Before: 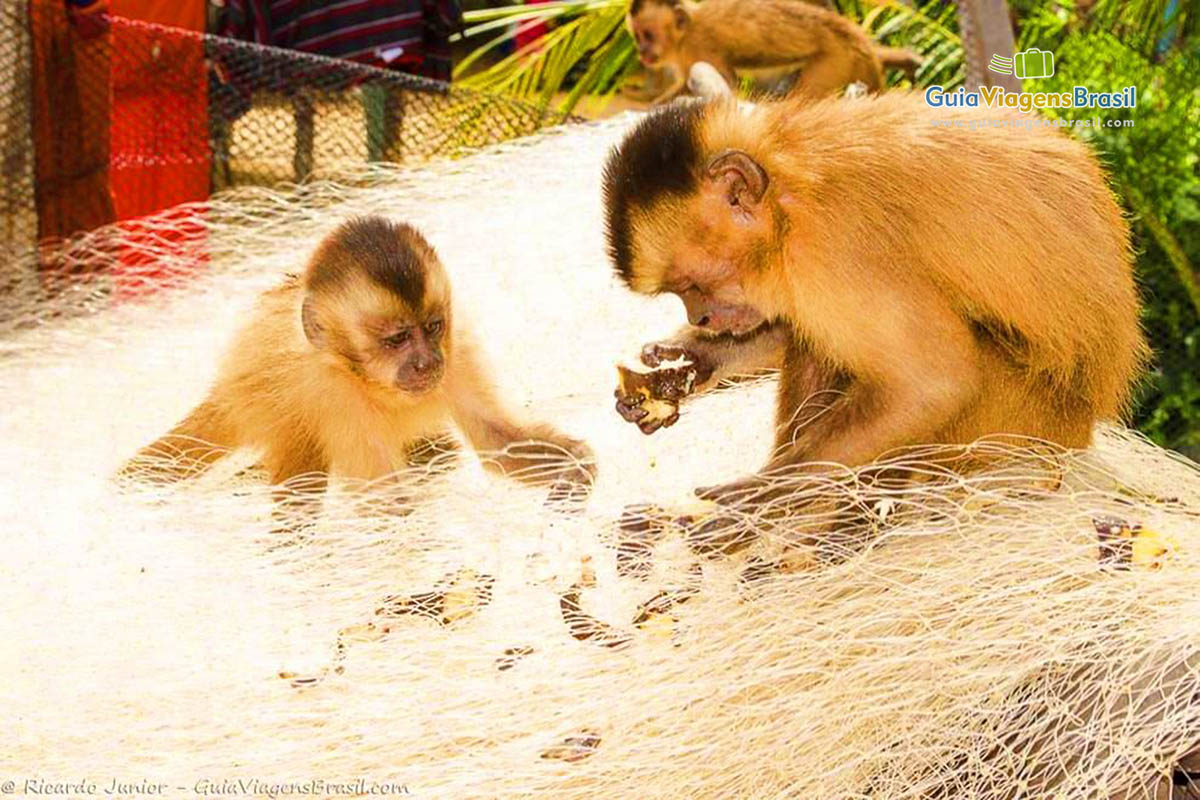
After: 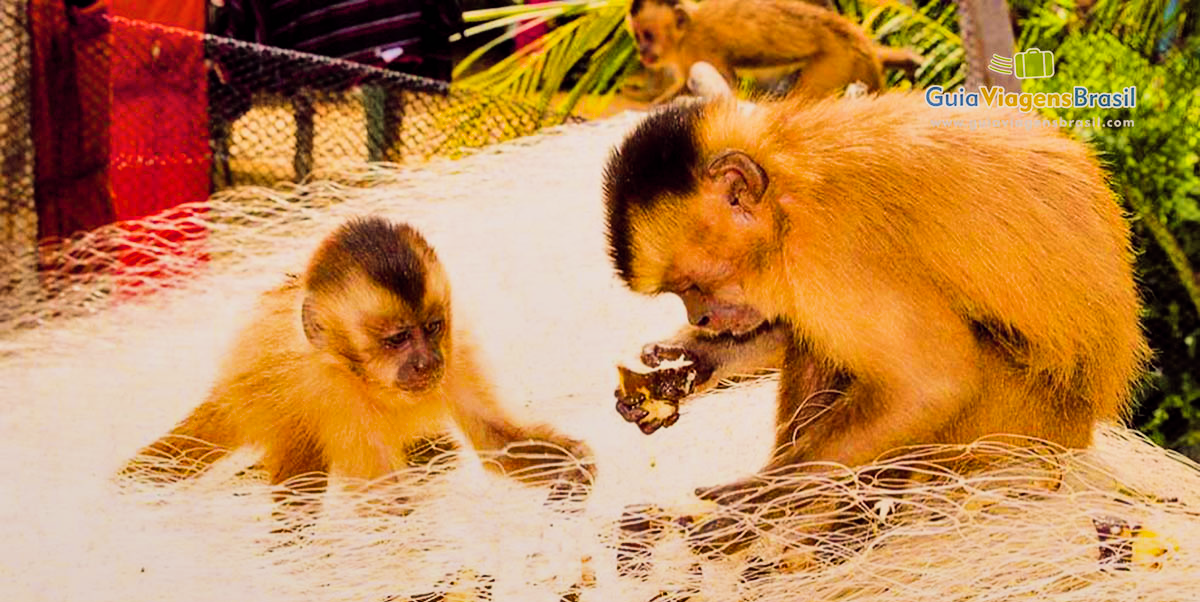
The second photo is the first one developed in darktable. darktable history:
crop: bottom 24.731%
shadows and highlights: soften with gaussian
filmic rgb: black relative exposure -5.14 EV, white relative exposure 3.97 EV, threshold 2.94 EV, hardness 2.89, contrast 1.394, highlights saturation mix -29.38%, enable highlight reconstruction true
color balance rgb: shadows lift › chroma 0.851%, shadows lift › hue 114.89°, highlights gain › chroma 3.021%, highlights gain › hue 60.15°, global offset › chroma 0.289%, global offset › hue 318.42°, perceptual saturation grading › global saturation 17.985%
